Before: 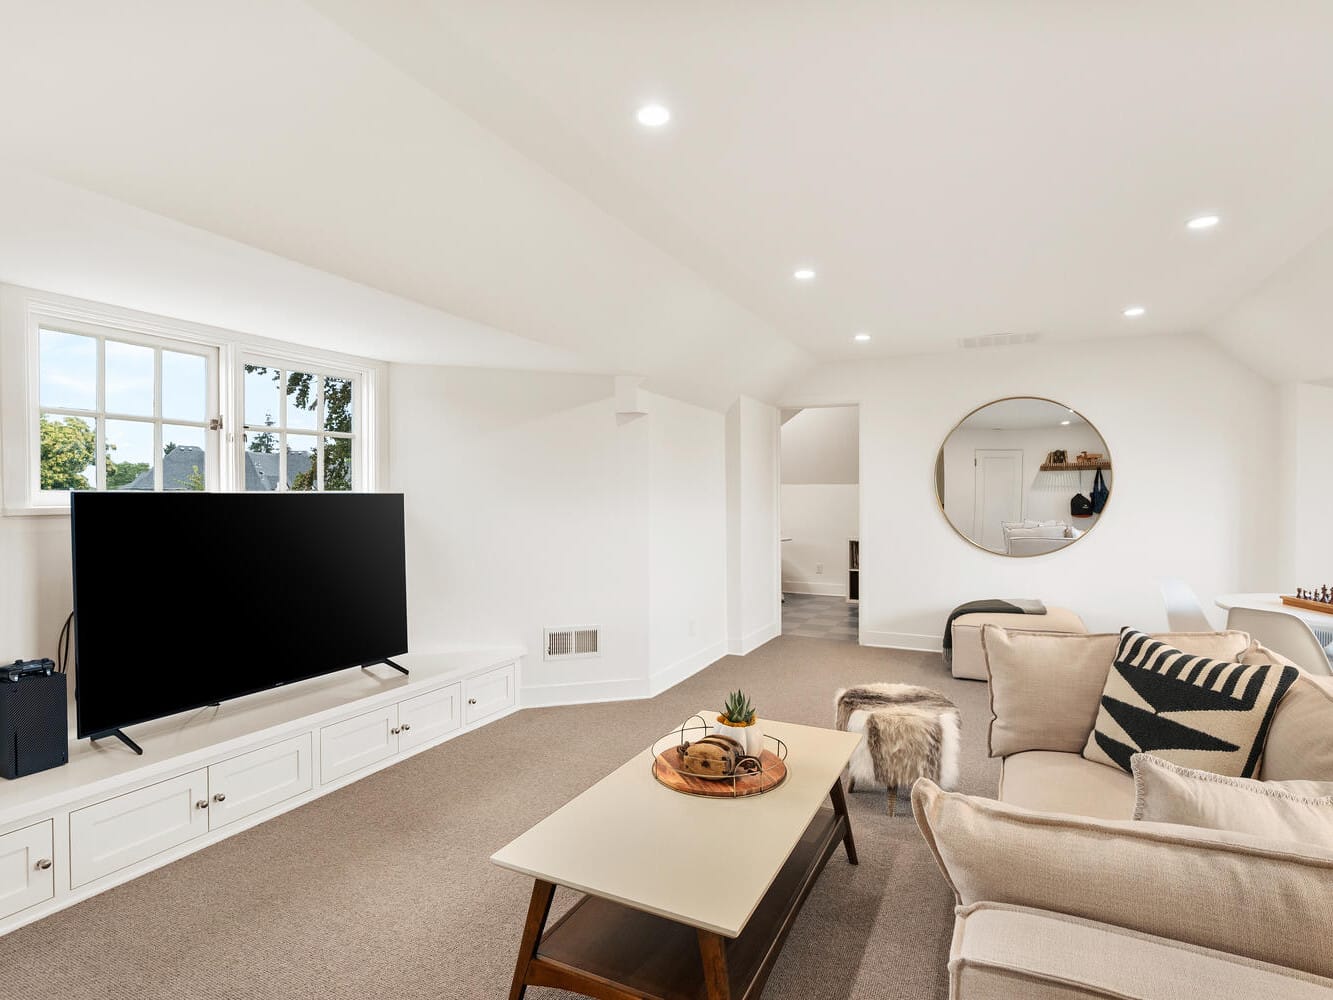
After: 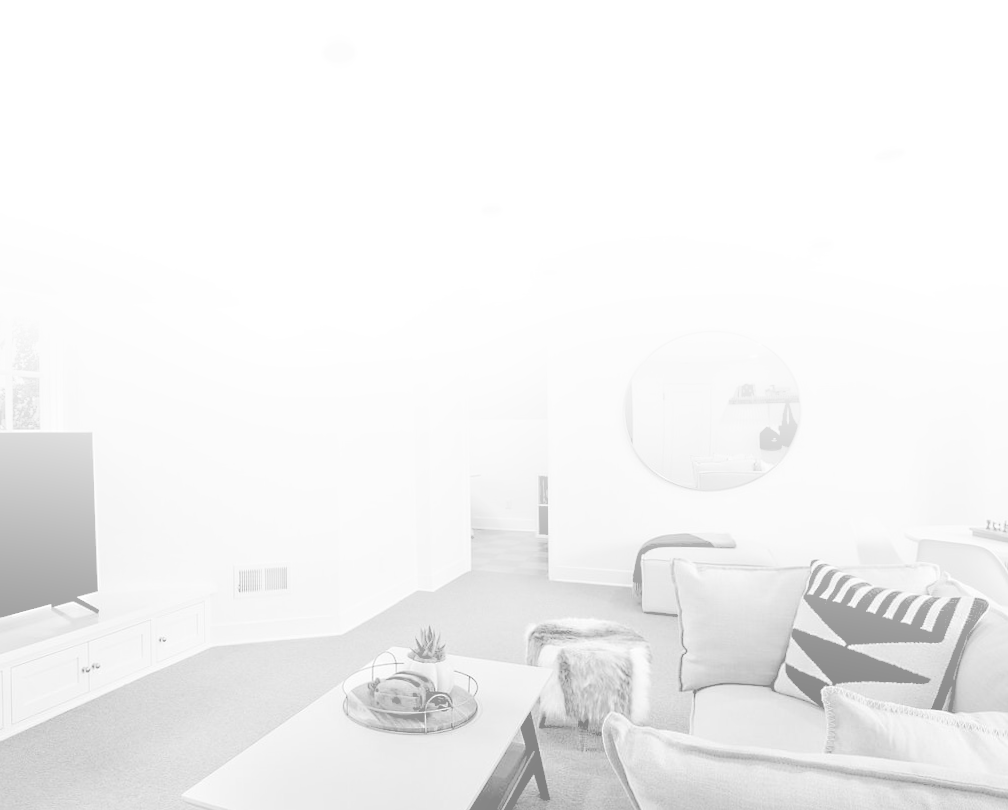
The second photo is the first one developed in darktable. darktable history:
crop: left 23.095%, top 5.827%, bottom 11.854%
color balance rgb: perceptual saturation grading › global saturation -0.31%, global vibrance -8%, contrast -13%, saturation formula JzAzBz (2021)
sharpen: radius 5.325, amount 0.312, threshold 26.433
exposure: black level correction 0.04, exposure 0.5 EV, compensate highlight preservation false
bloom: size 38%, threshold 95%, strength 30%
monochrome: a 16.06, b 15.48, size 1
rotate and perspective: rotation -0.45°, automatic cropping original format, crop left 0.008, crop right 0.992, crop top 0.012, crop bottom 0.988
